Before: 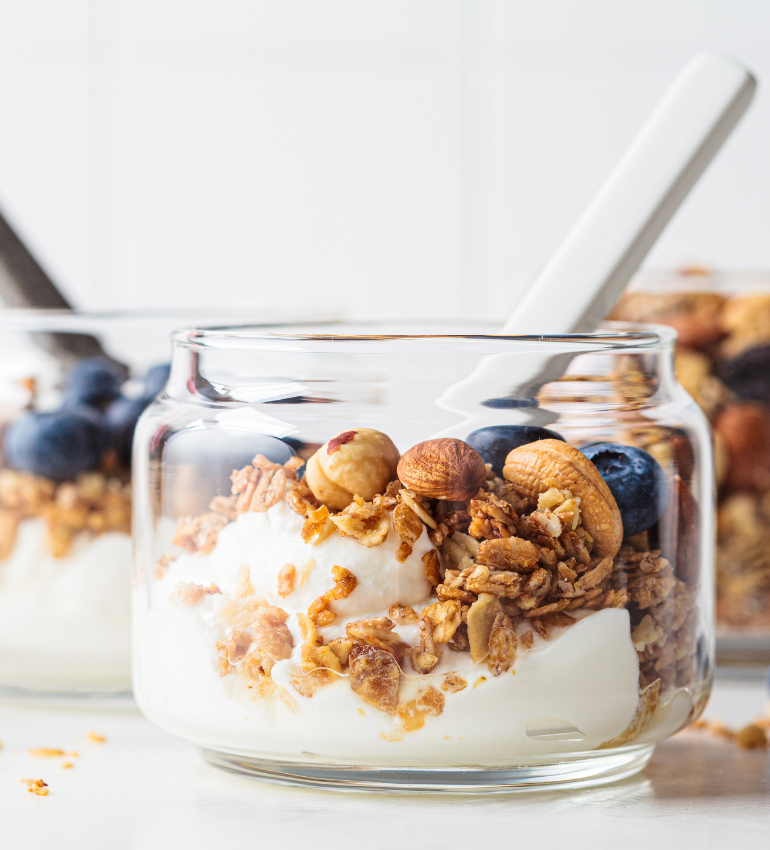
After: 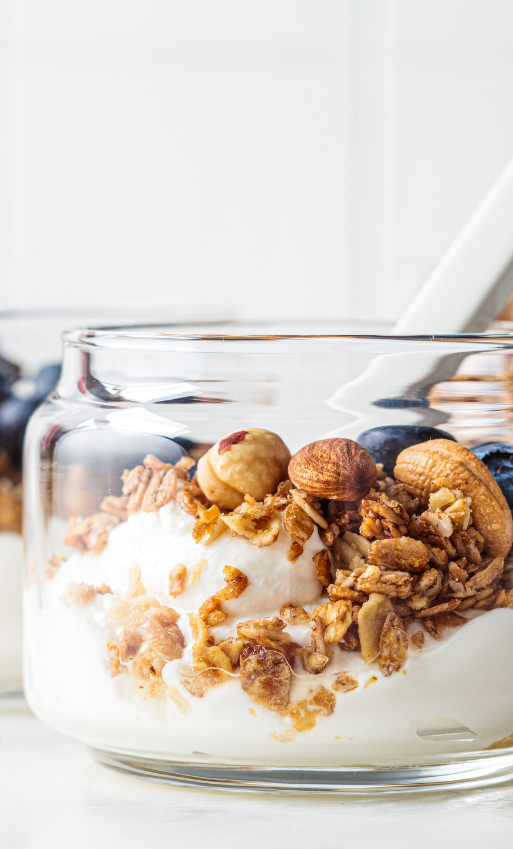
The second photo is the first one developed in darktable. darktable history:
crop and rotate: left 14.385%, right 18.948%
local contrast: on, module defaults
